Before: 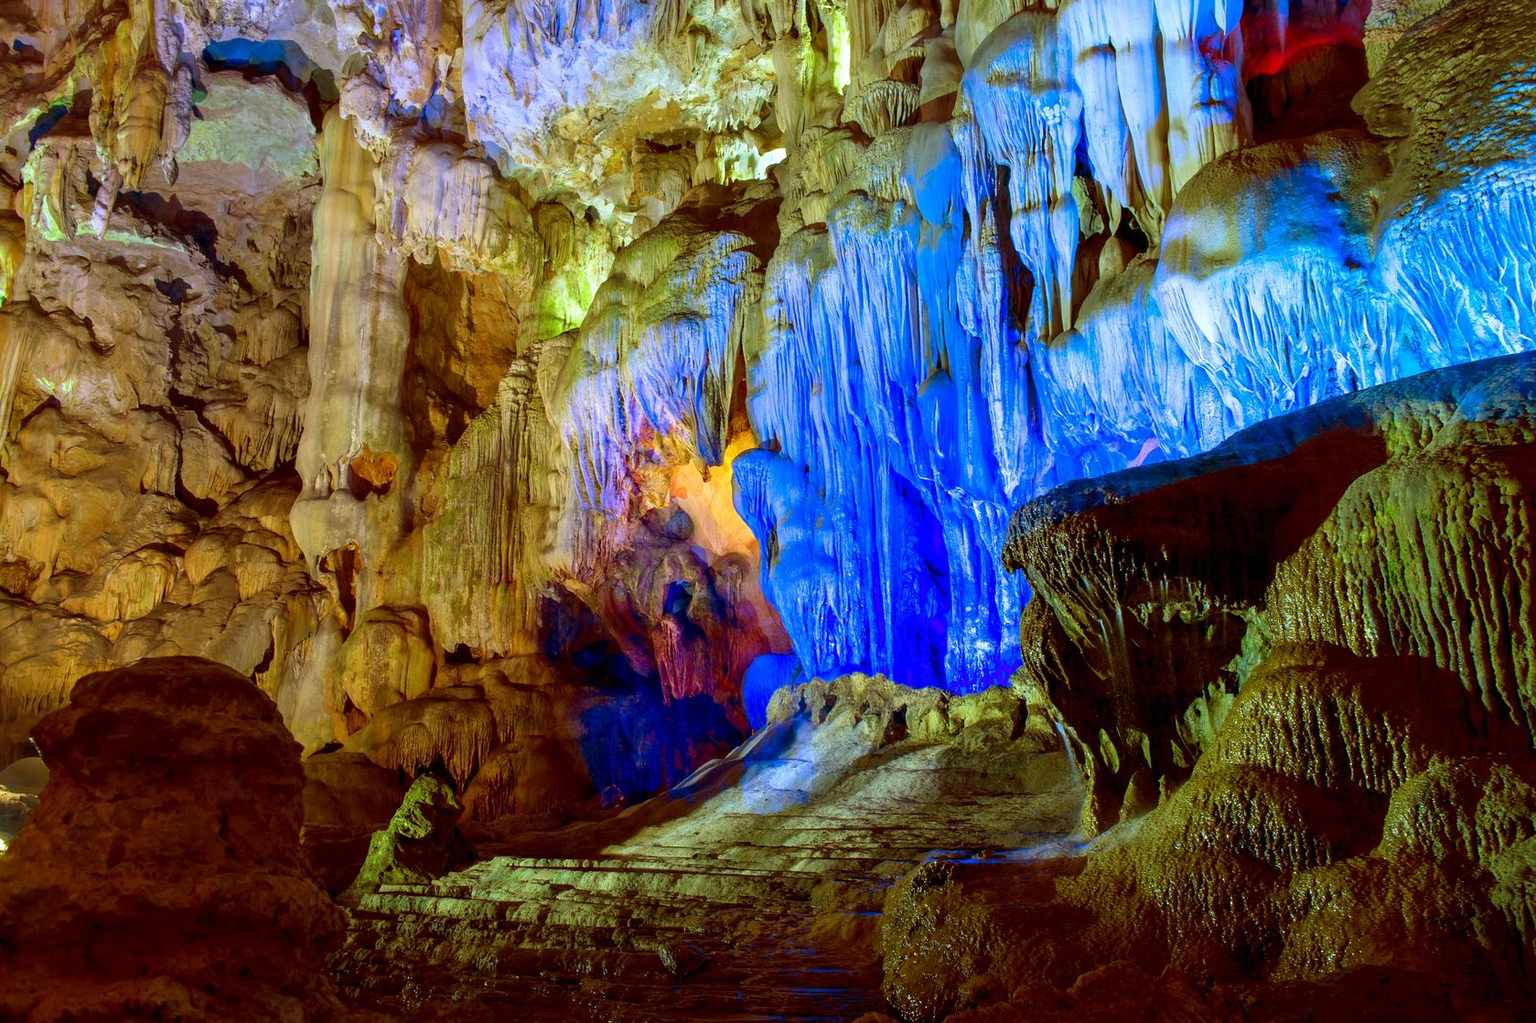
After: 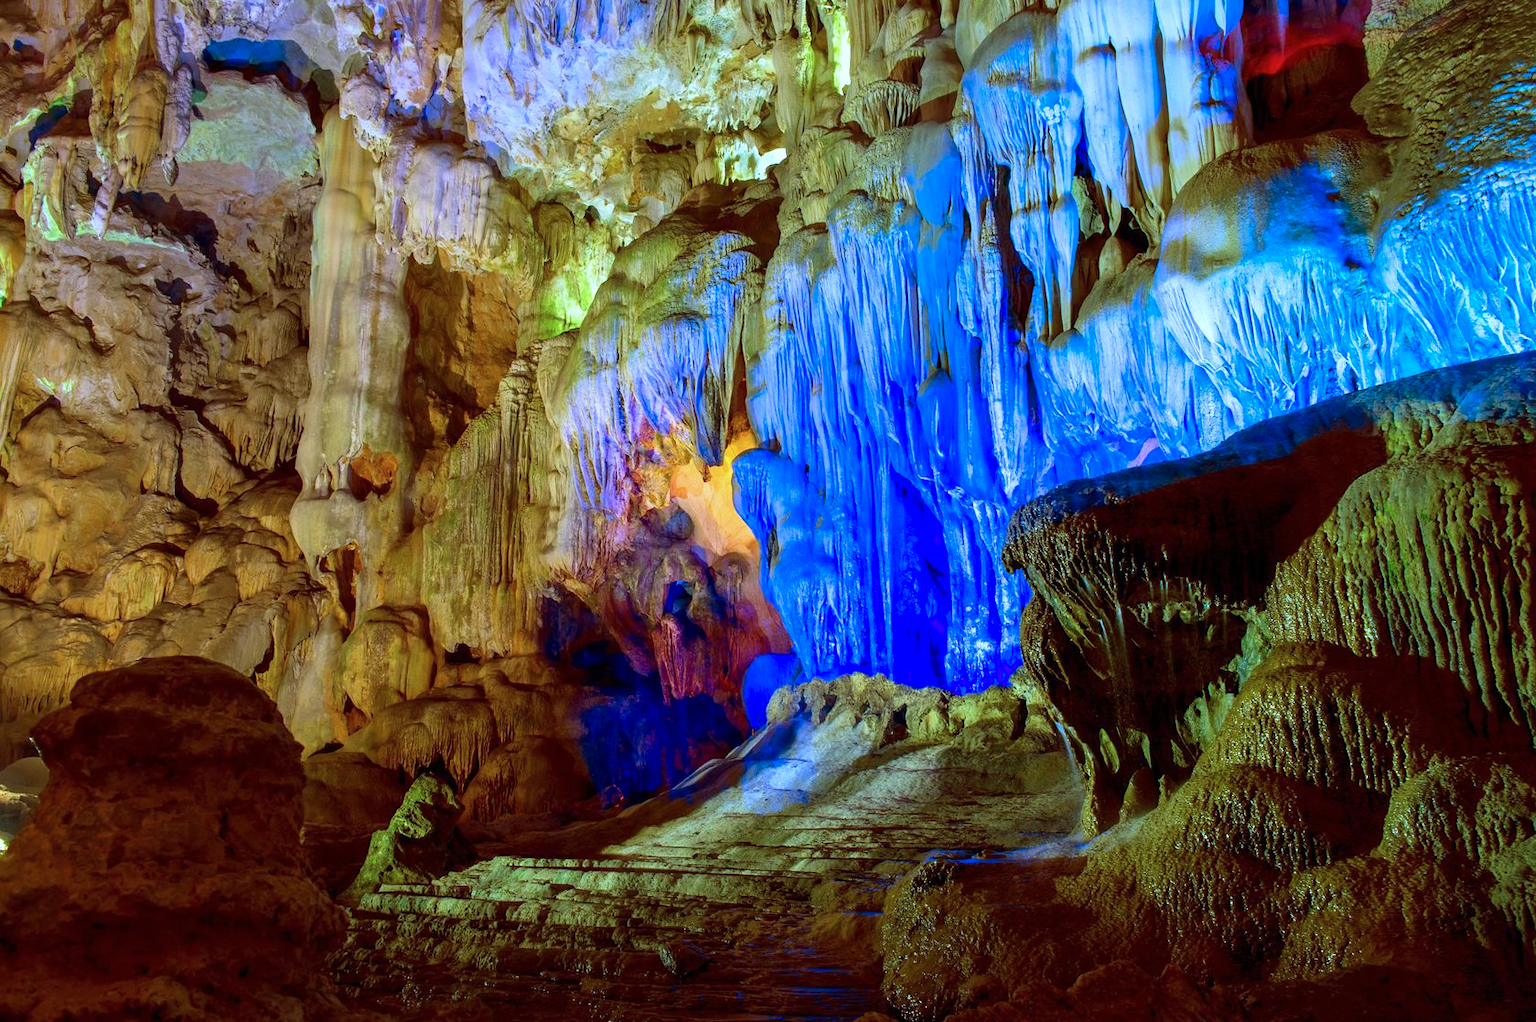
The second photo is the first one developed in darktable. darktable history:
color calibration: illuminant as shot in camera, x 0.369, y 0.376, temperature 4321.48 K
